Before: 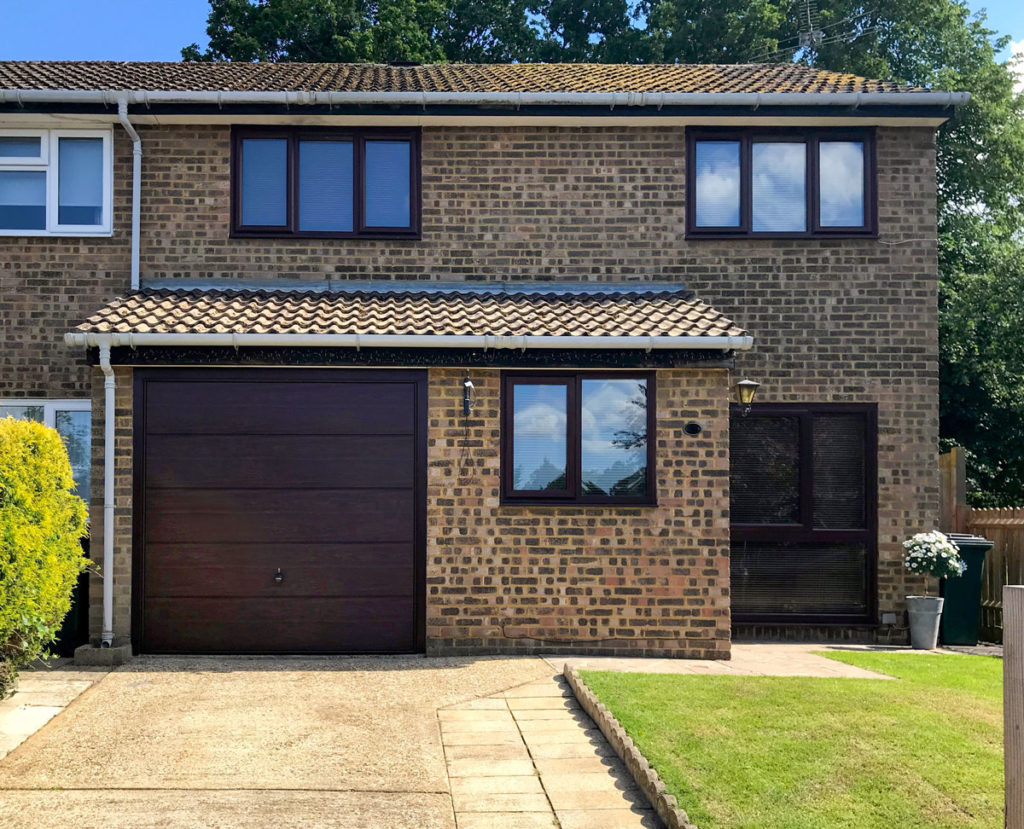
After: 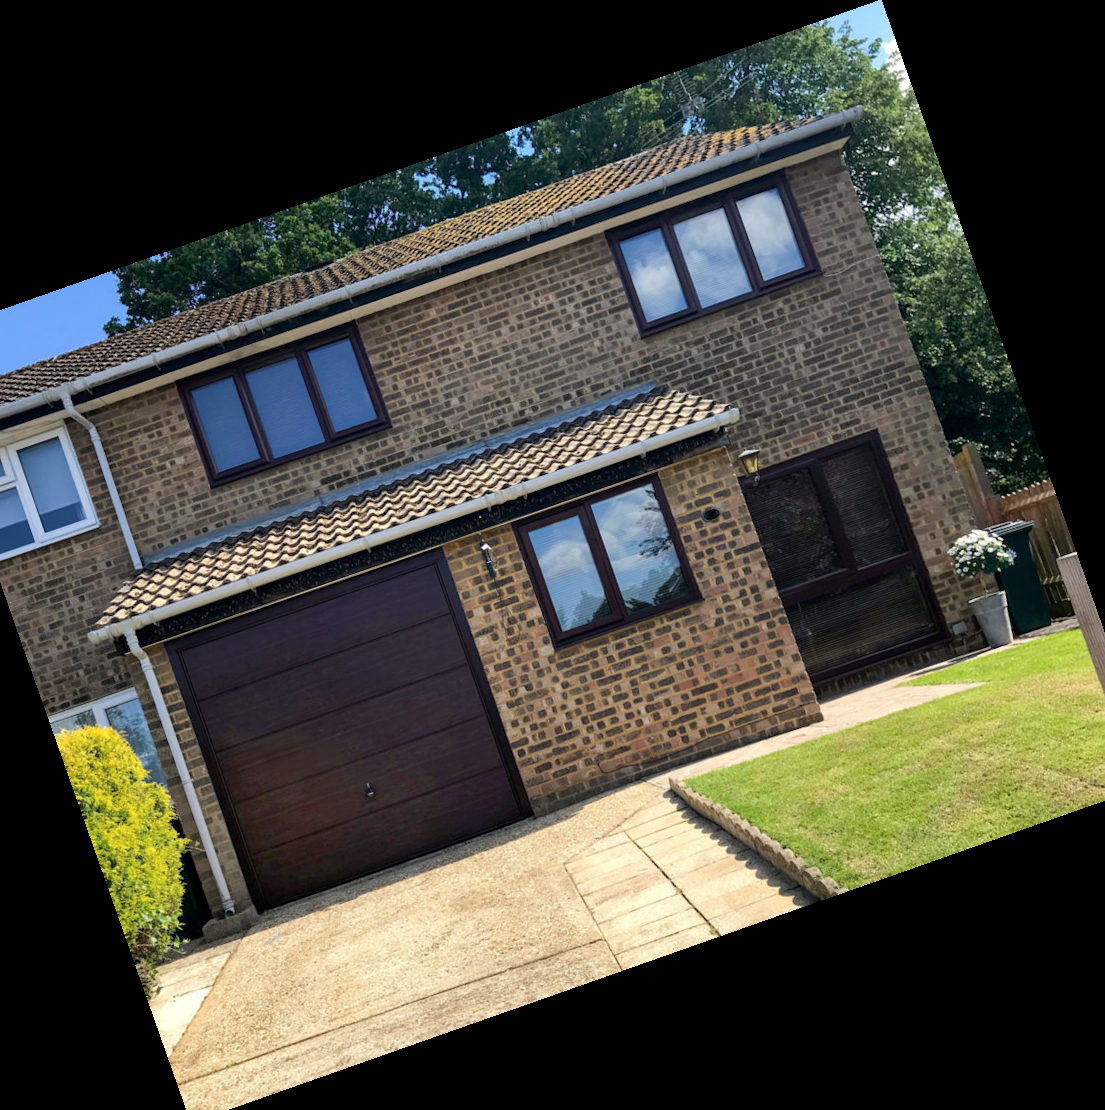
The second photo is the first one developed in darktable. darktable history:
crop and rotate: angle 19.43°, left 6.812%, right 4.125%, bottom 1.087%
contrast brightness saturation: saturation -0.05
